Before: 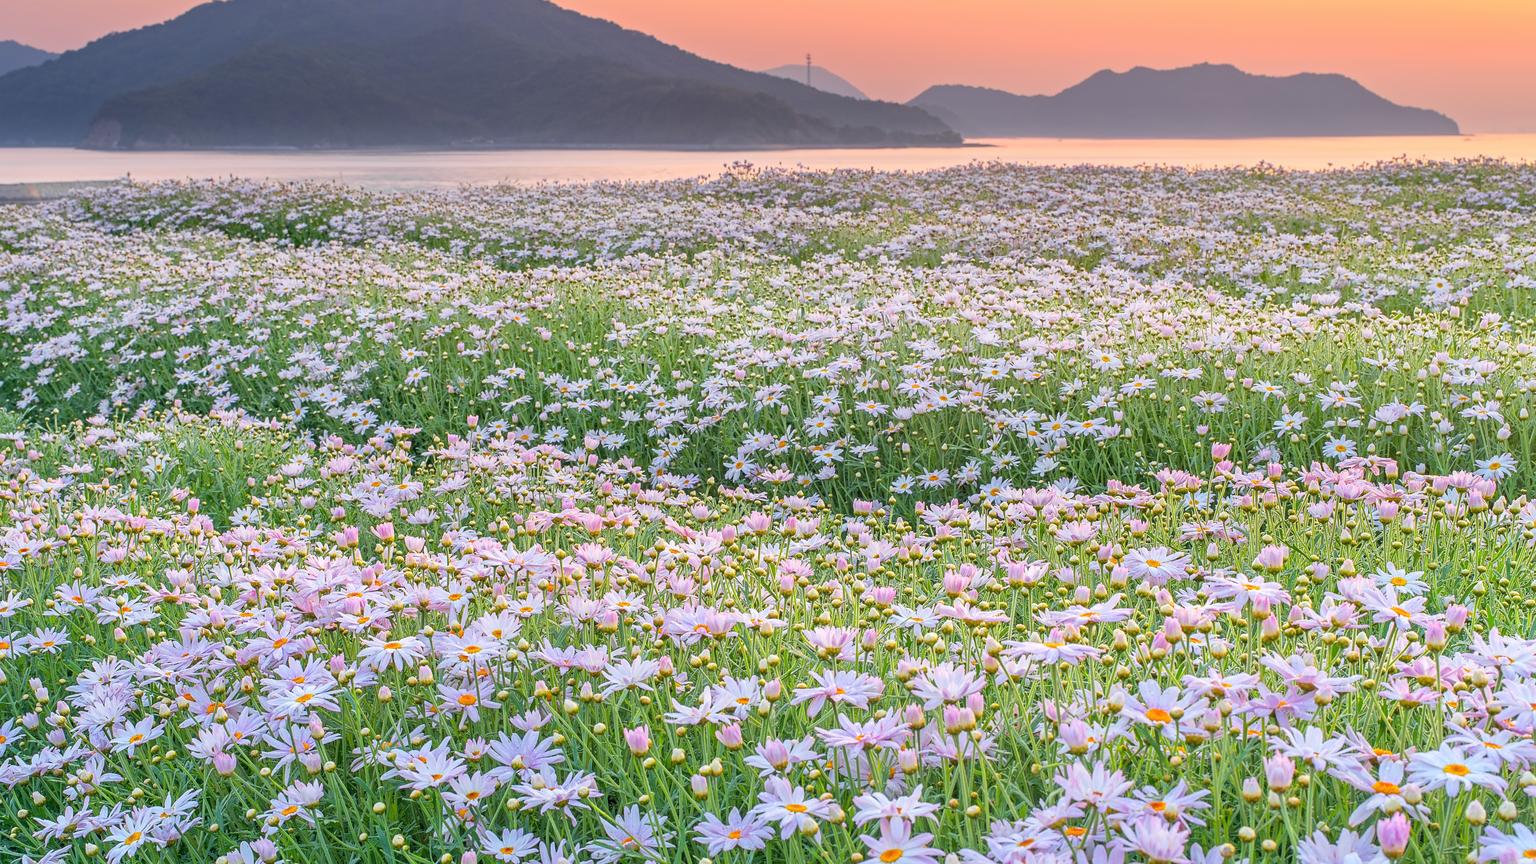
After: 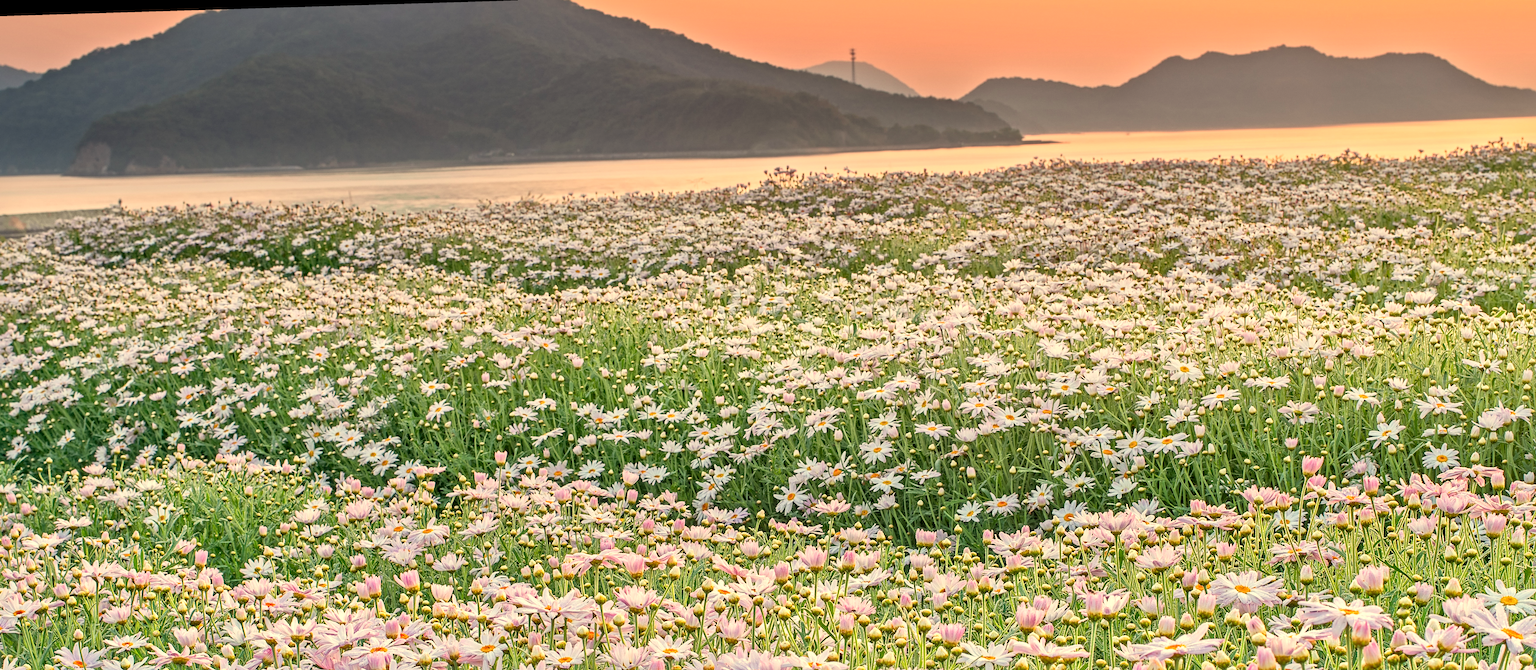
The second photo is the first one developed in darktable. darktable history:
rotate and perspective: rotation -1.75°, automatic cropping off
crop: left 1.509%, top 3.452%, right 7.696%, bottom 28.452%
local contrast: mode bilateral grid, contrast 25, coarseness 60, detail 151%, midtone range 0.2
white balance: red 1.08, blue 0.791
